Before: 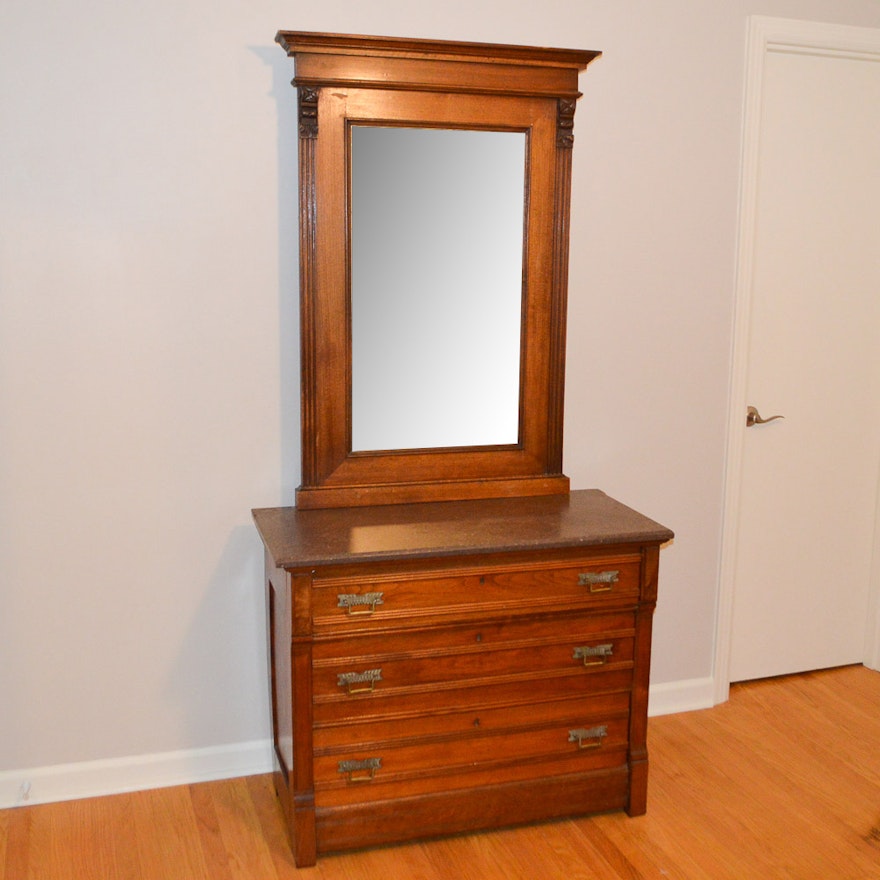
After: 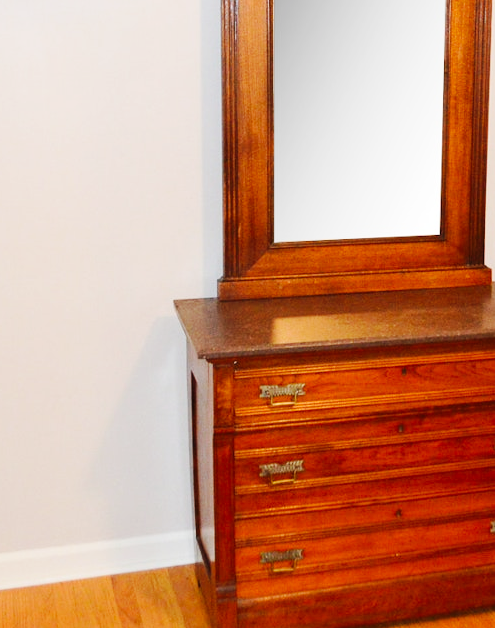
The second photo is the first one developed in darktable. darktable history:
crop: left 8.966%, top 23.852%, right 34.699%, bottom 4.703%
base curve: curves: ch0 [(0, 0) (0.032, 0.025) (0.121, 0.166) (0.206, 0.329) (0.605, 0.79) (1, 1)], preserve colors none
